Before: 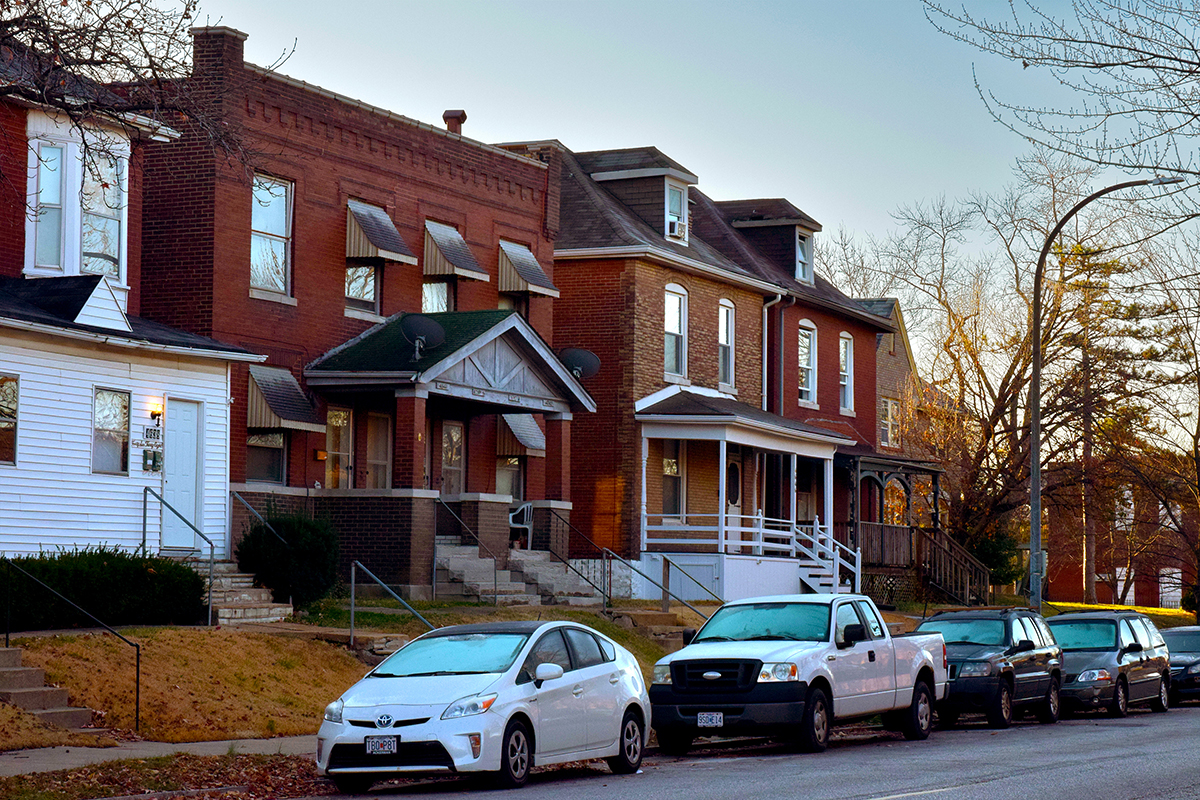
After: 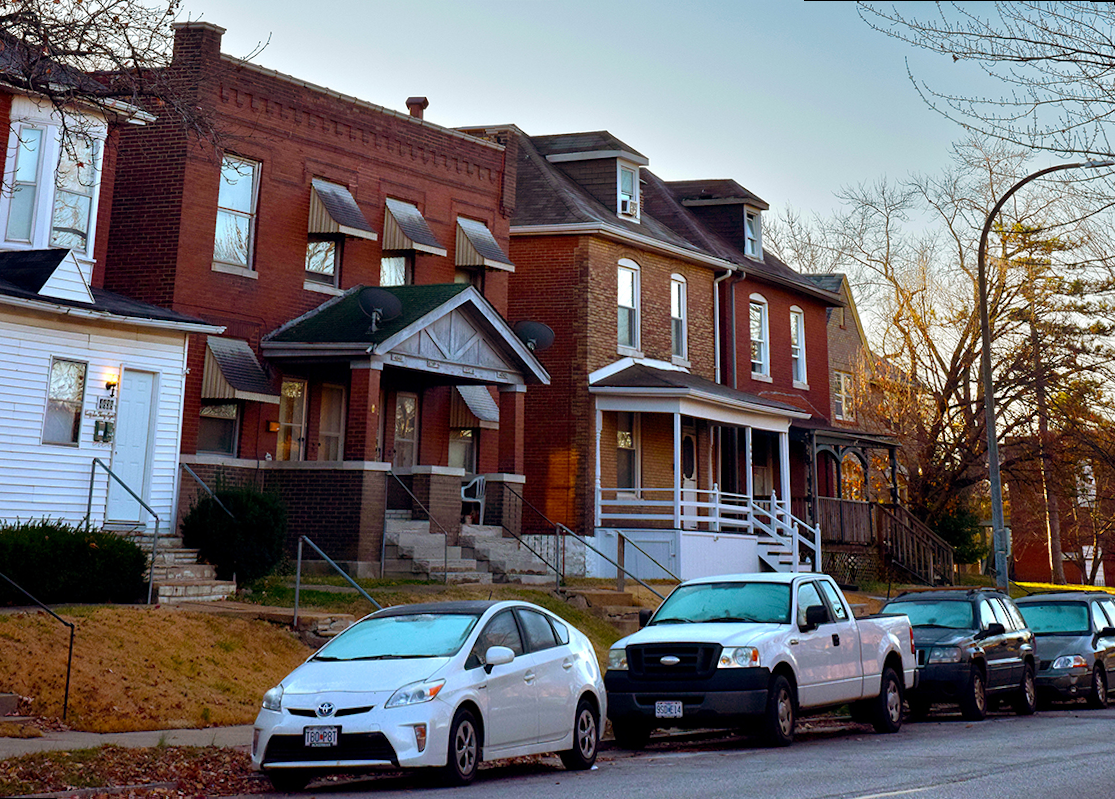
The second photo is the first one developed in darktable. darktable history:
rotate and perspective: rotation 0.215°, lens shift (vertical) -0.139, crop left 0.069, crop right 0.939, crop top 0.002, crop bottom 0.996
levels: levels [0, 0.498, 1]
